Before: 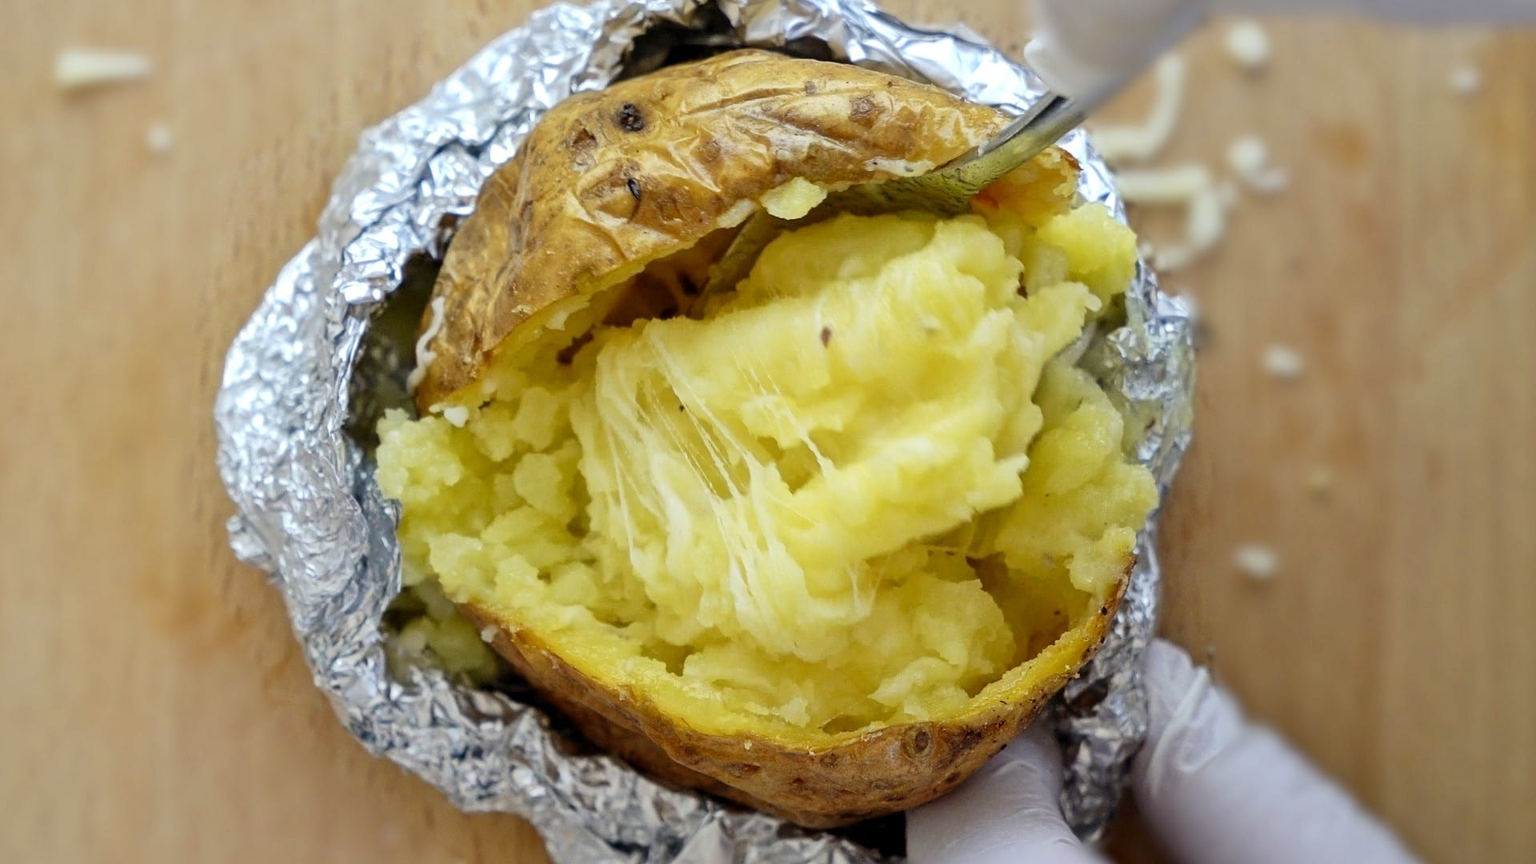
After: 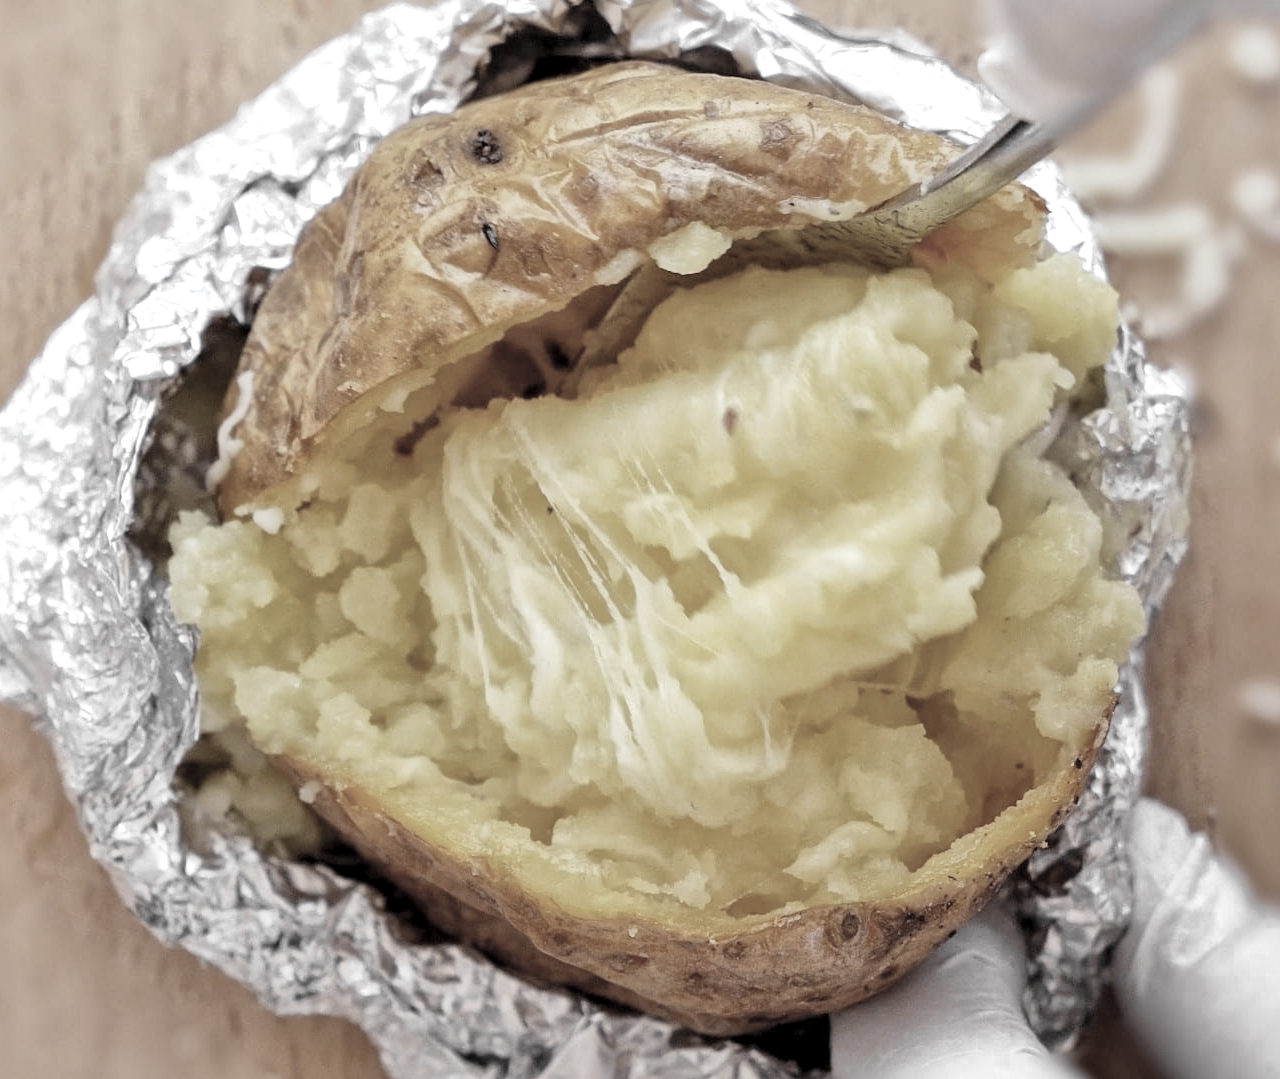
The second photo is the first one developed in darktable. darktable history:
crop and rotate: left 15.754%, right 17.579%
color zones: curves: ch0 [(0, 0.613) (0.01, 0.613) (0.245, 0.448) (0.498, 0.529) (0.642, 0.665) (0.879, 0.777) (0.99, 0.613)]; ch1 [(0, 0.035) (0.121, 0.189) (0.259, 0.197) (0.415, 0.061) (0.589, 0.022) (0.732, 0.022) (0.857, 0.026) (0.991, 0.053)]
rgb levels: mode RGB, independent channels, levels [[0, 0.474, 1], [0, 0.5, 1], [0, 0.5, 1]]
global tonemap: drago (1, 100), detail 1
